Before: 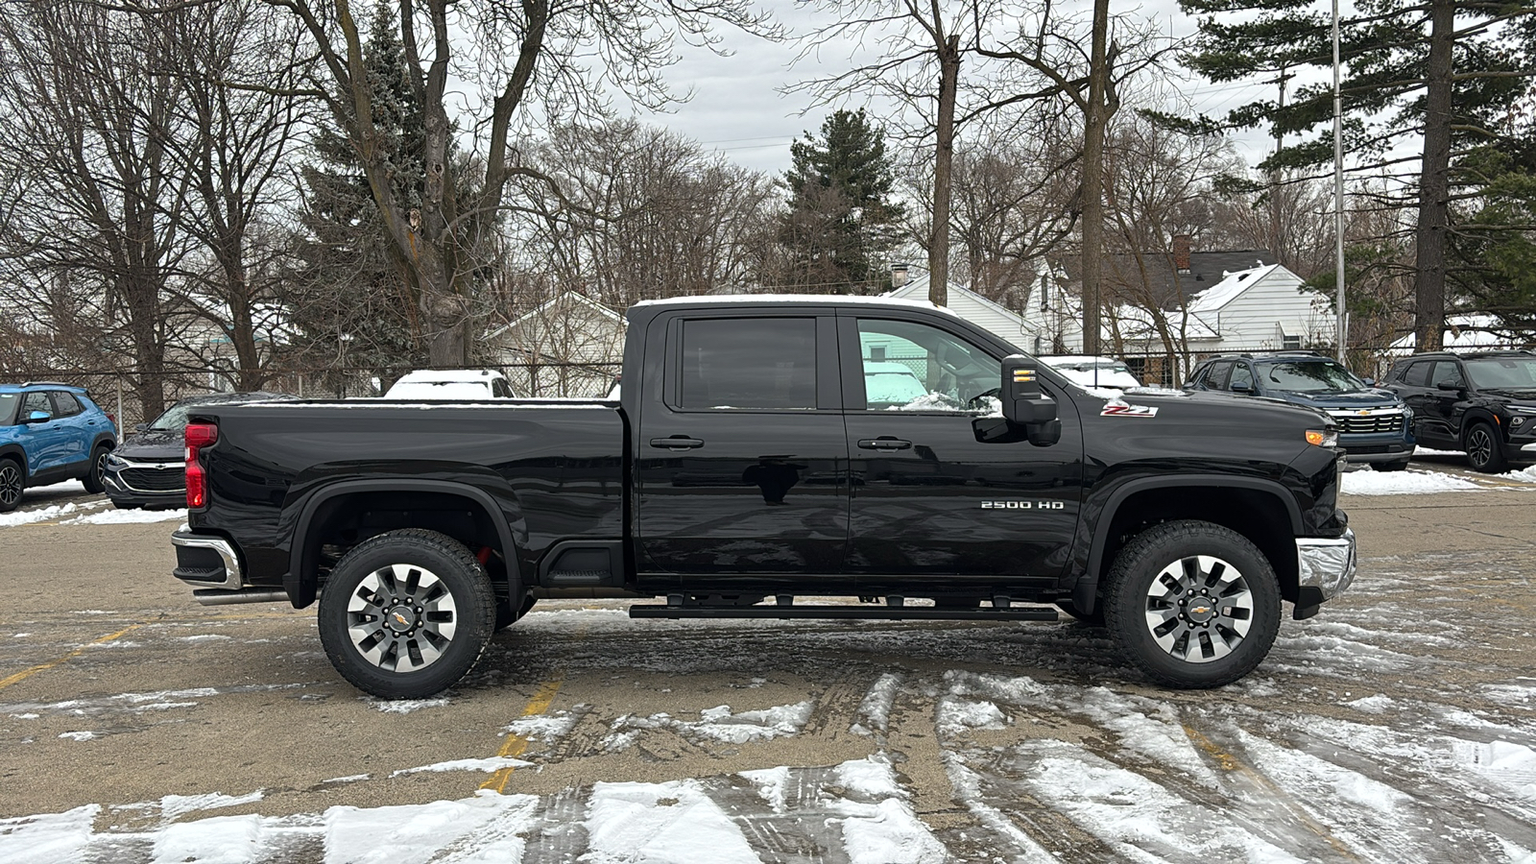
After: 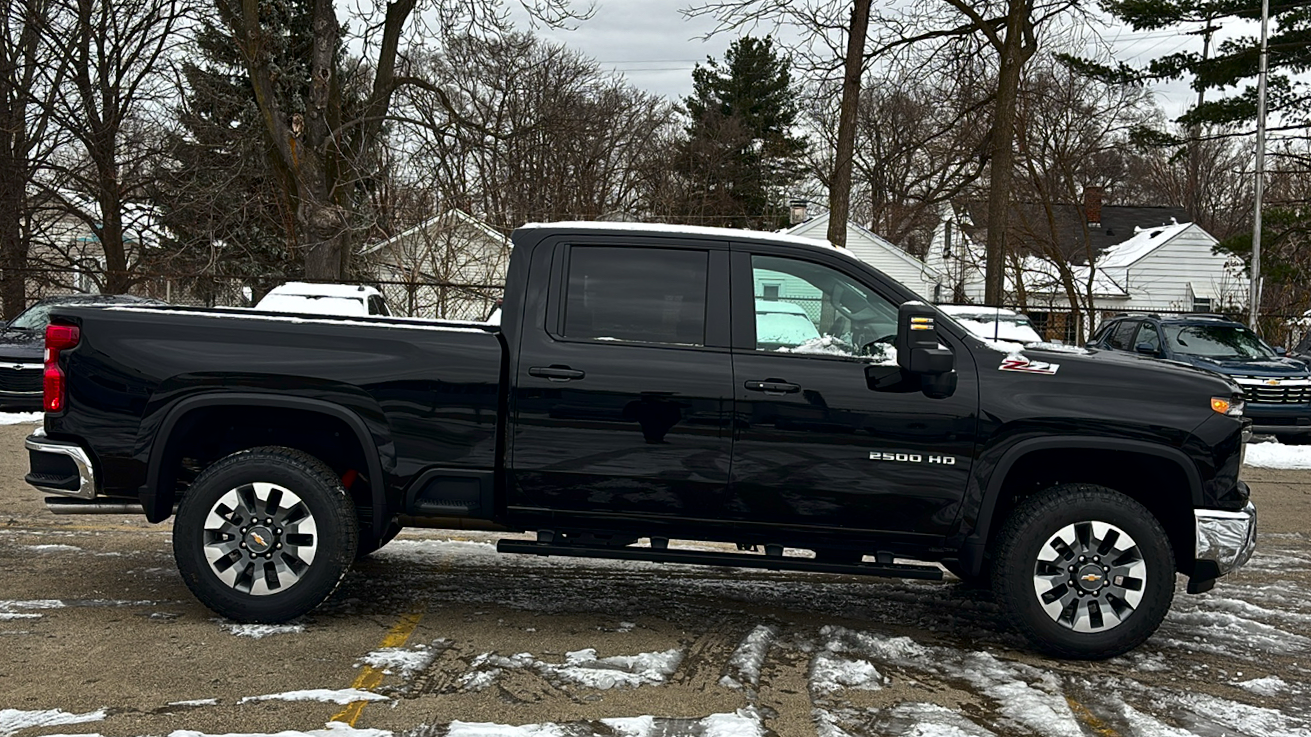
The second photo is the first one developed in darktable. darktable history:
shadows and highlights: shadows 37.27, highlights -28.18, soften with gaussian
crop and rotate: angle -3.27°, left 5.211%, top 5.211%, right 4.607%, bottom 4.607%
contrast brightness saturation: contrast 0.1, brightness -0.26, saturation 0.14
